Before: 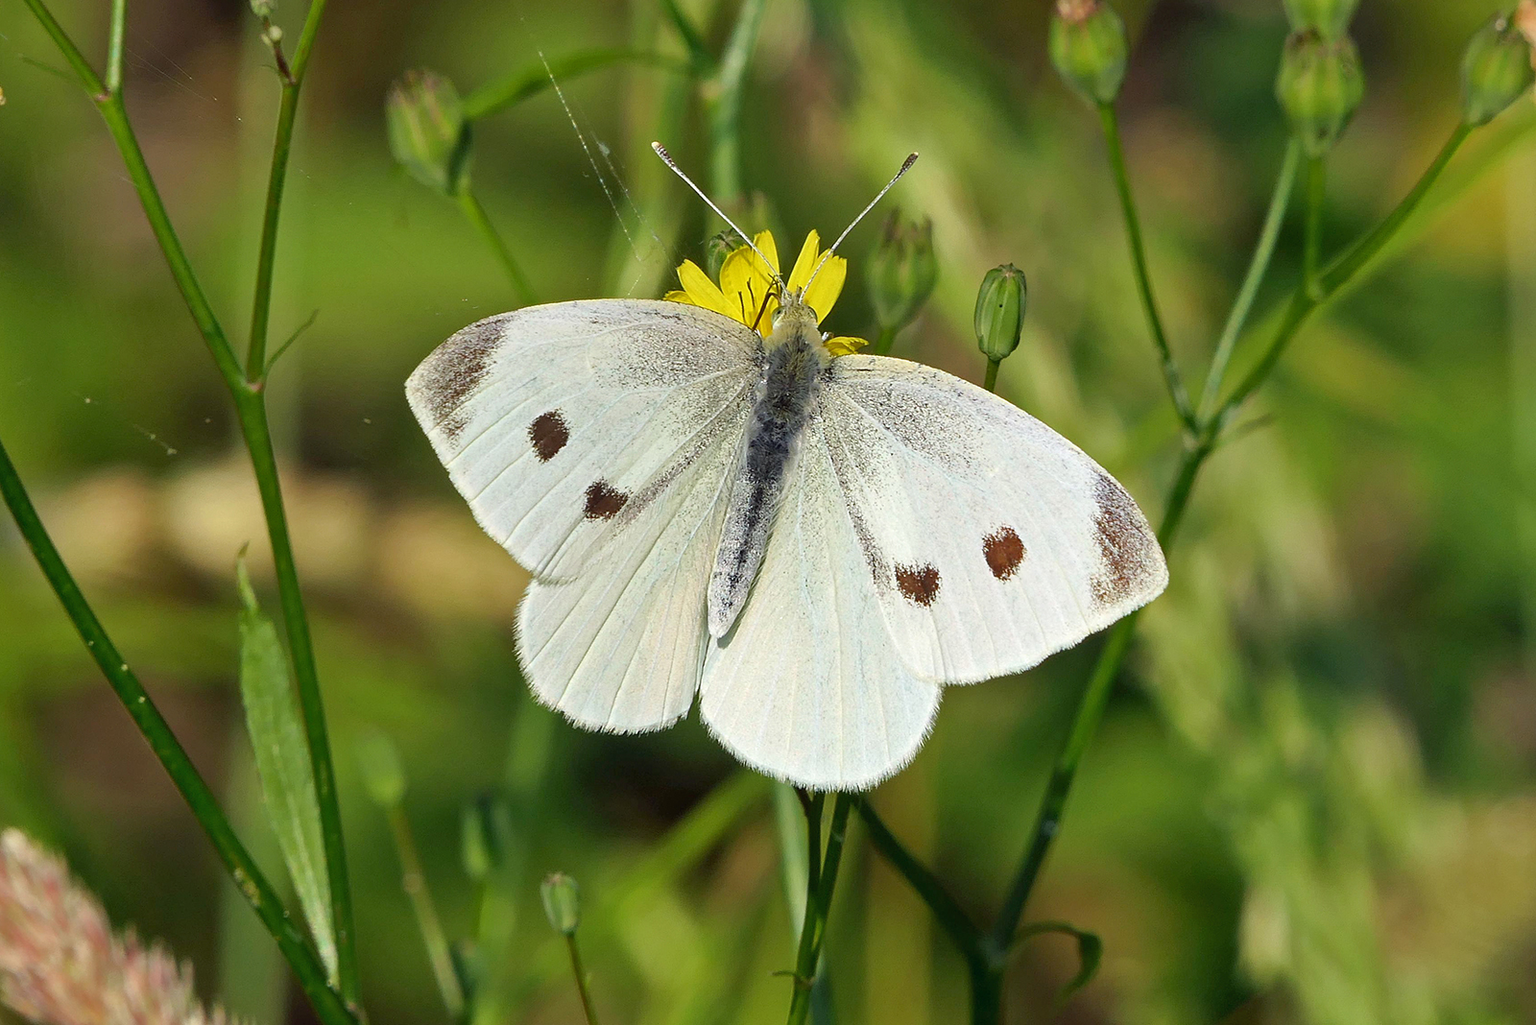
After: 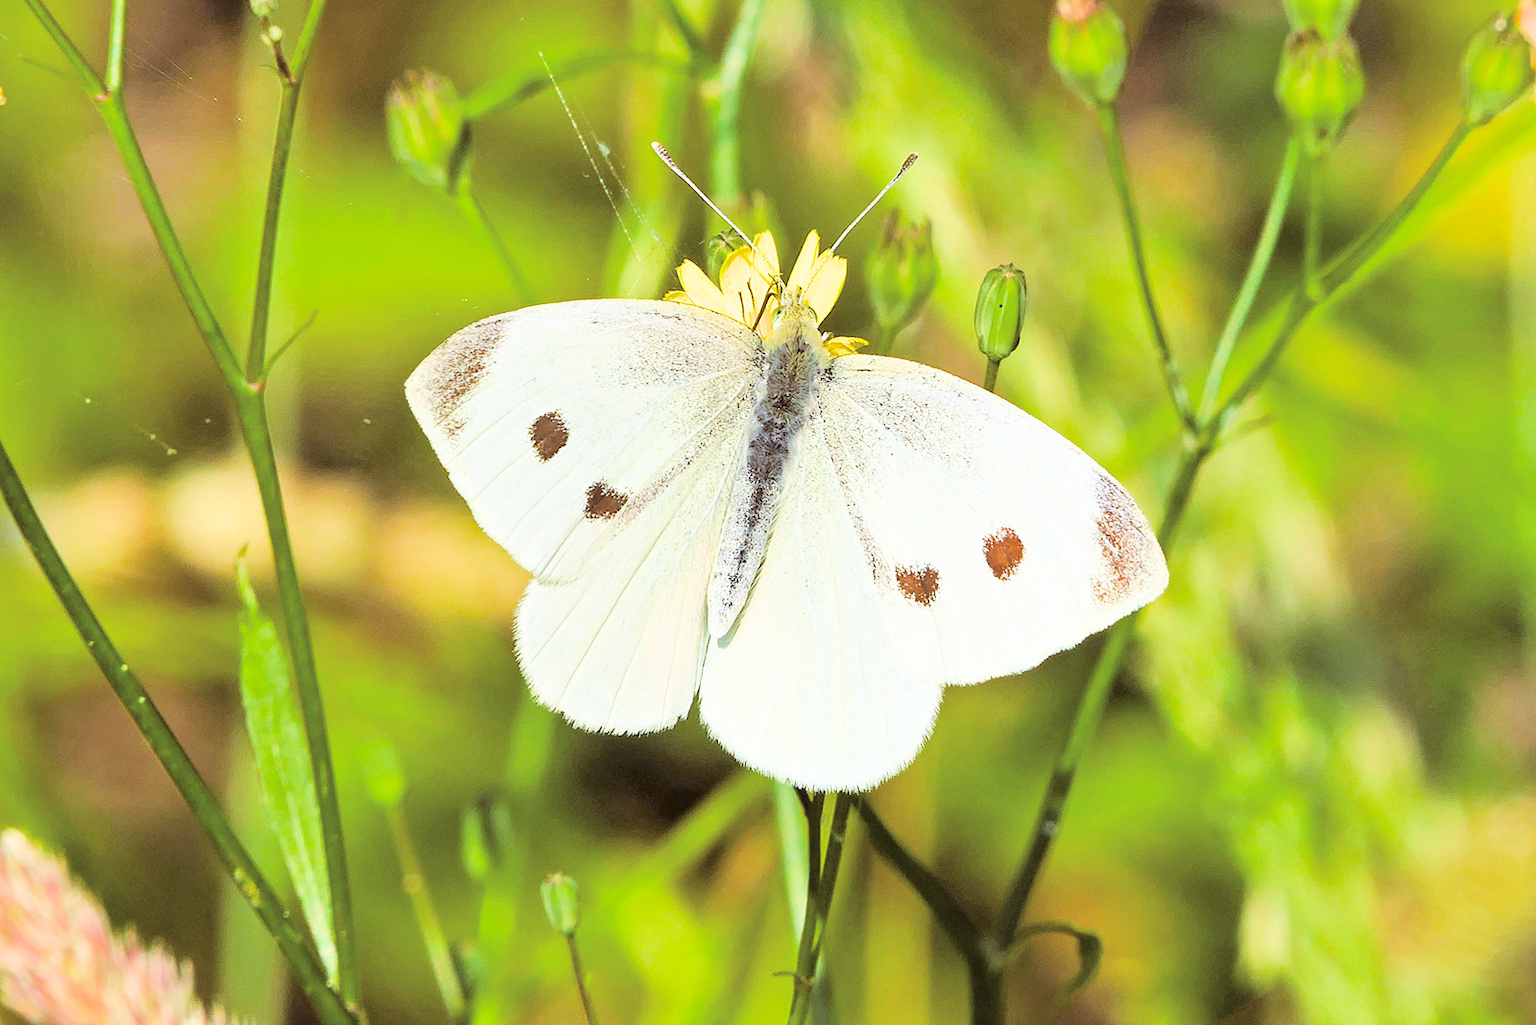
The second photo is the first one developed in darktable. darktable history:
exposure: black level correction 0, exposure 1.9 EV, compensate highlight preservation false
color balance rgb: linear chroma grading › global chroma 10%, perceptual saturation grading › global saturation 5%, perceptual brilliance grading › global brilliance 4%, global vibrance 7%, saturation formula JzAzBz (2021)
split-toning: shadows › hue 32.4°, shadows › saturation 0.51, highlights › hue 180°, highlights › saturation 0, balance -60.17, compress 55.19%
filmic rgb: black relative exposure -7.65 EV, white relative exposure 4.56 EV, hardness 3.61, contrast 1.05
